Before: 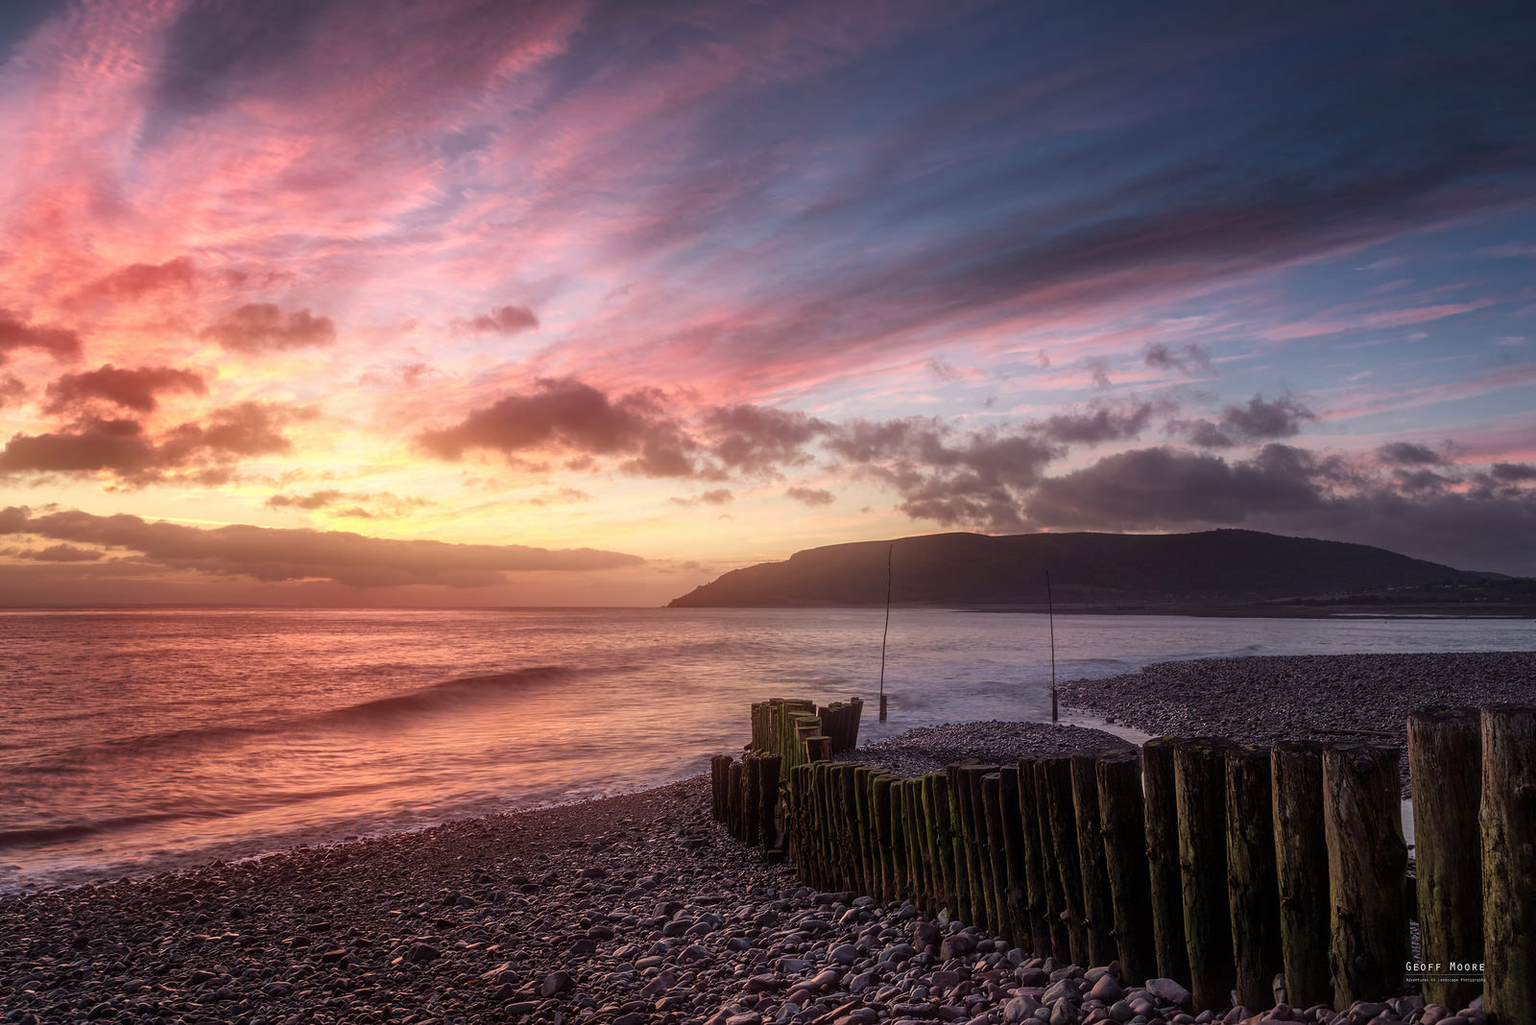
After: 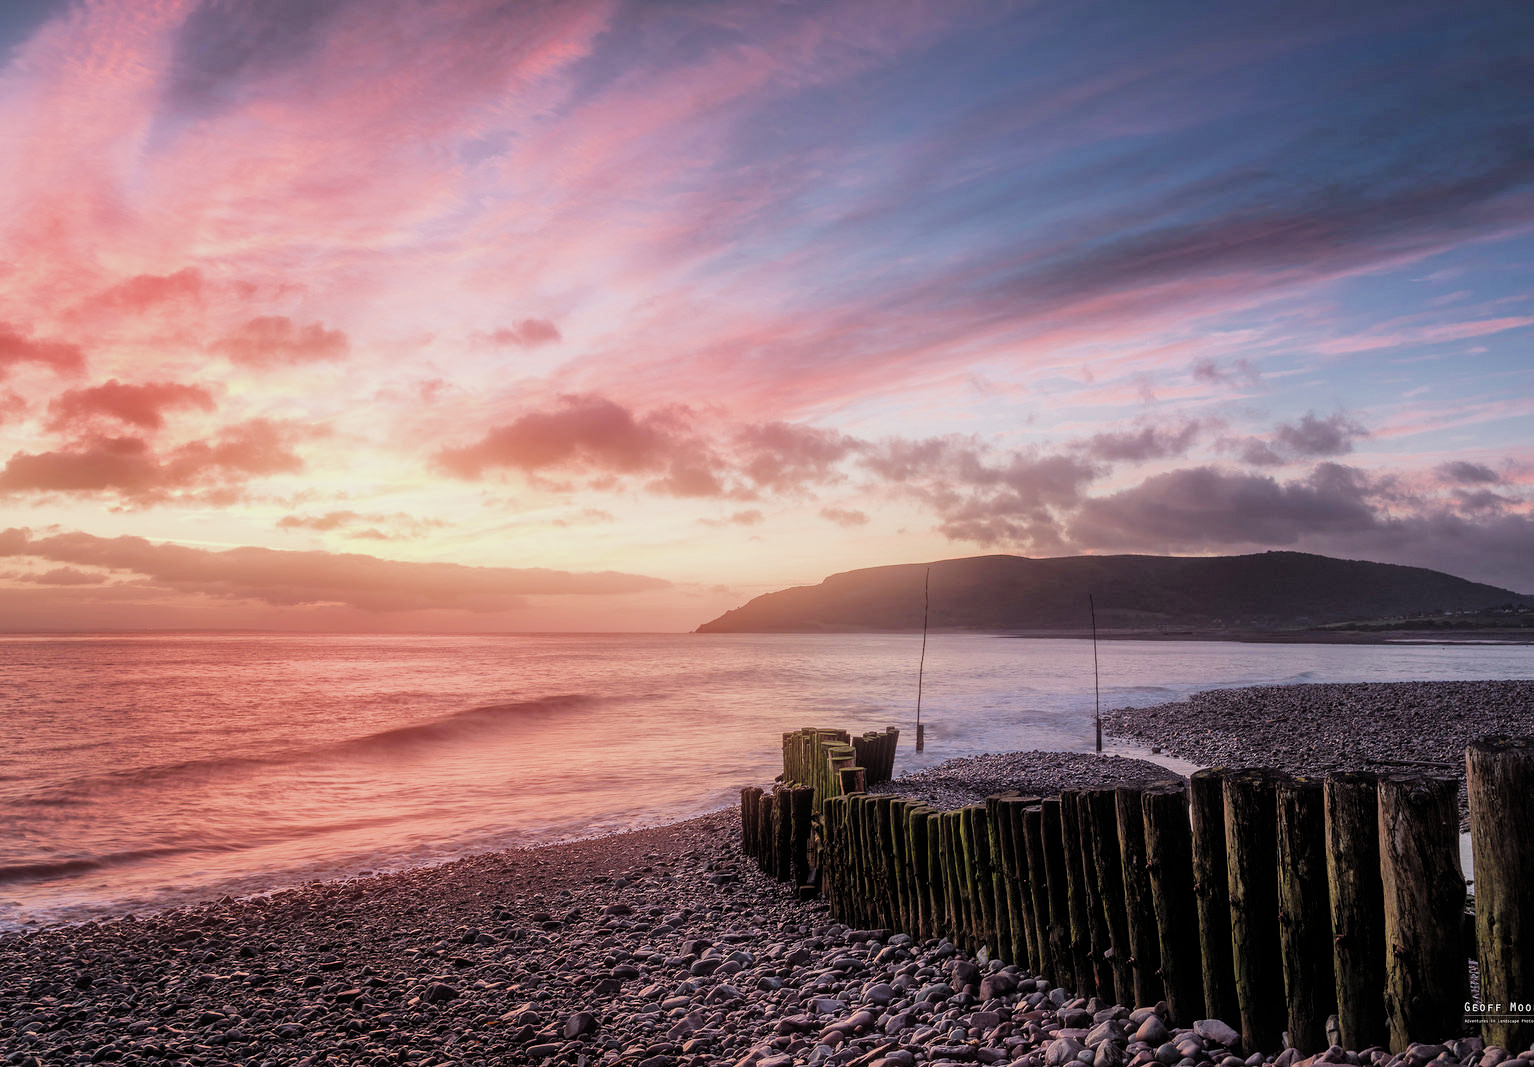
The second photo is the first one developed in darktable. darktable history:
crop: right 4.121%, bottom 0.045%
exposure: black level correction 0, exposure 1.122 EV, compensate exposure bias true, compensate highlight preservation false
filmic rgb: black relative exposure -6.96 EV, white relative exposure 5.68 EV, hardness 2.86, add noise in highlights 0.001, preserve chrominance max RGB, color science v3 (2019), use custom middle-gray values true, contrast in highlights soft
